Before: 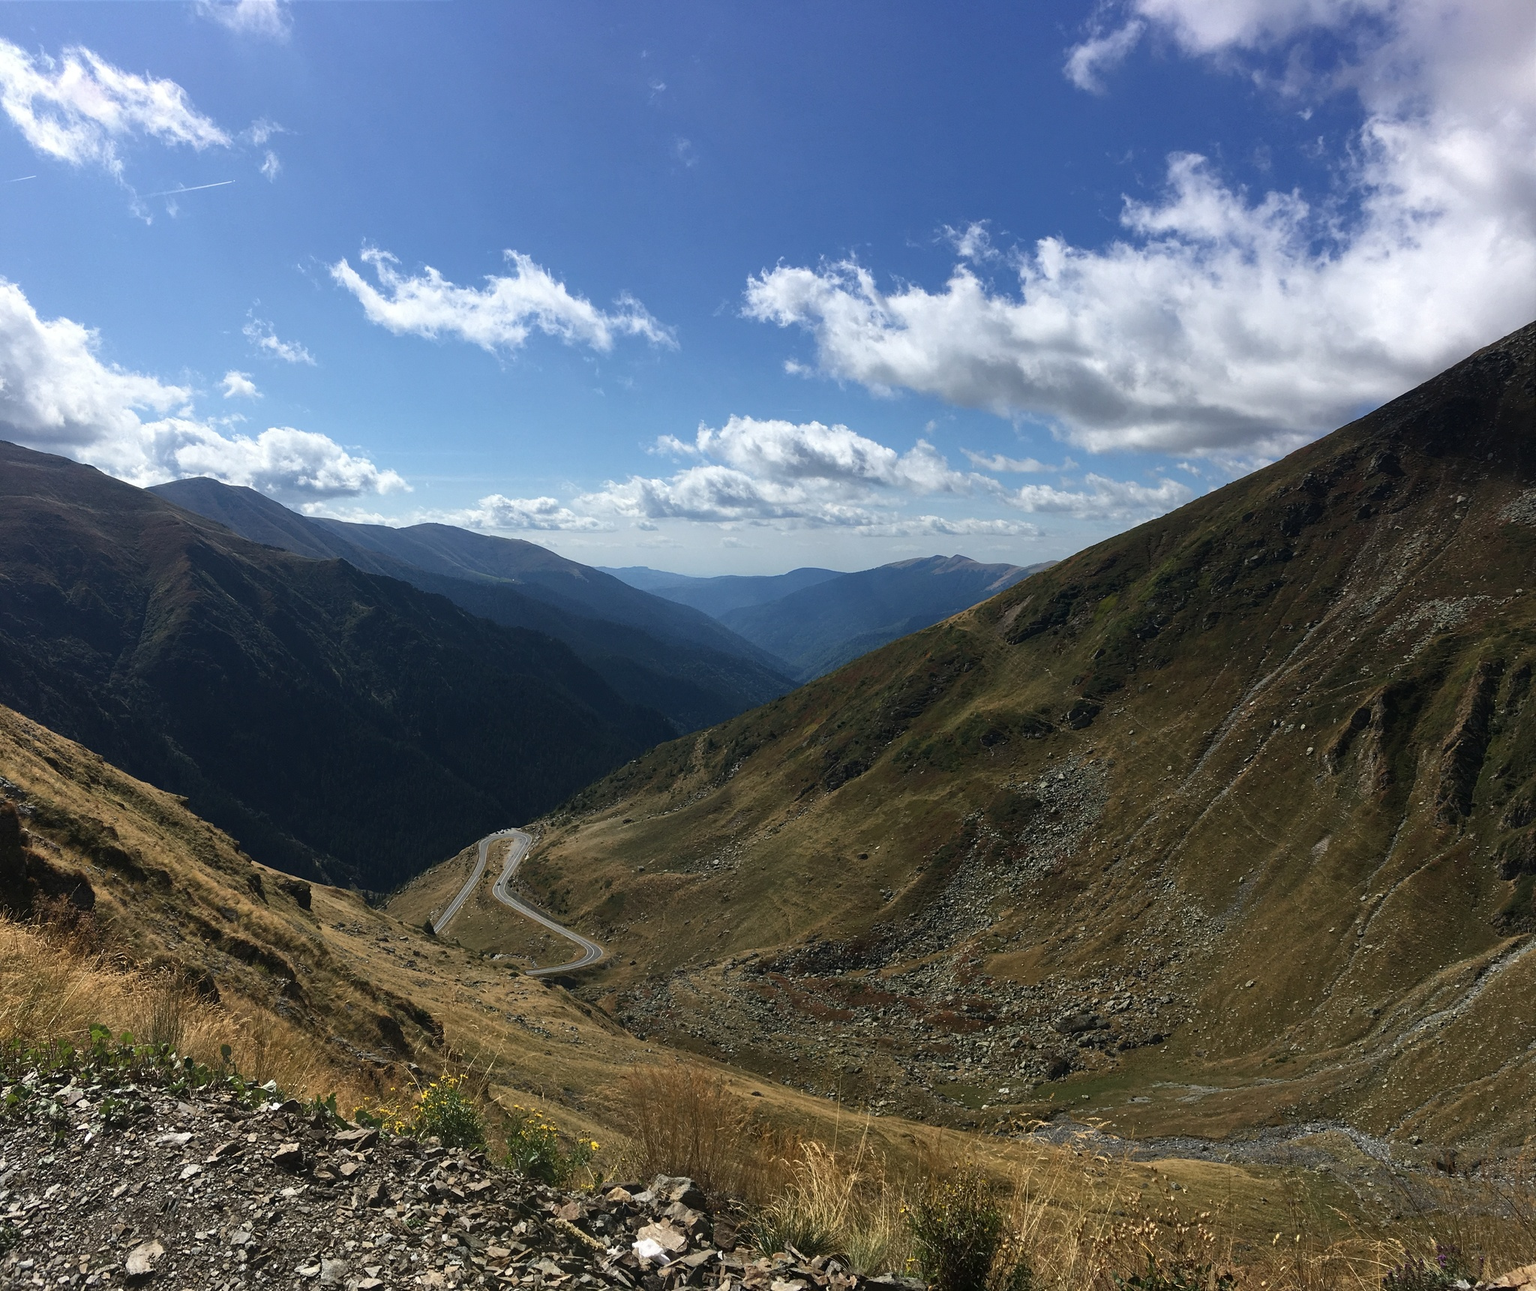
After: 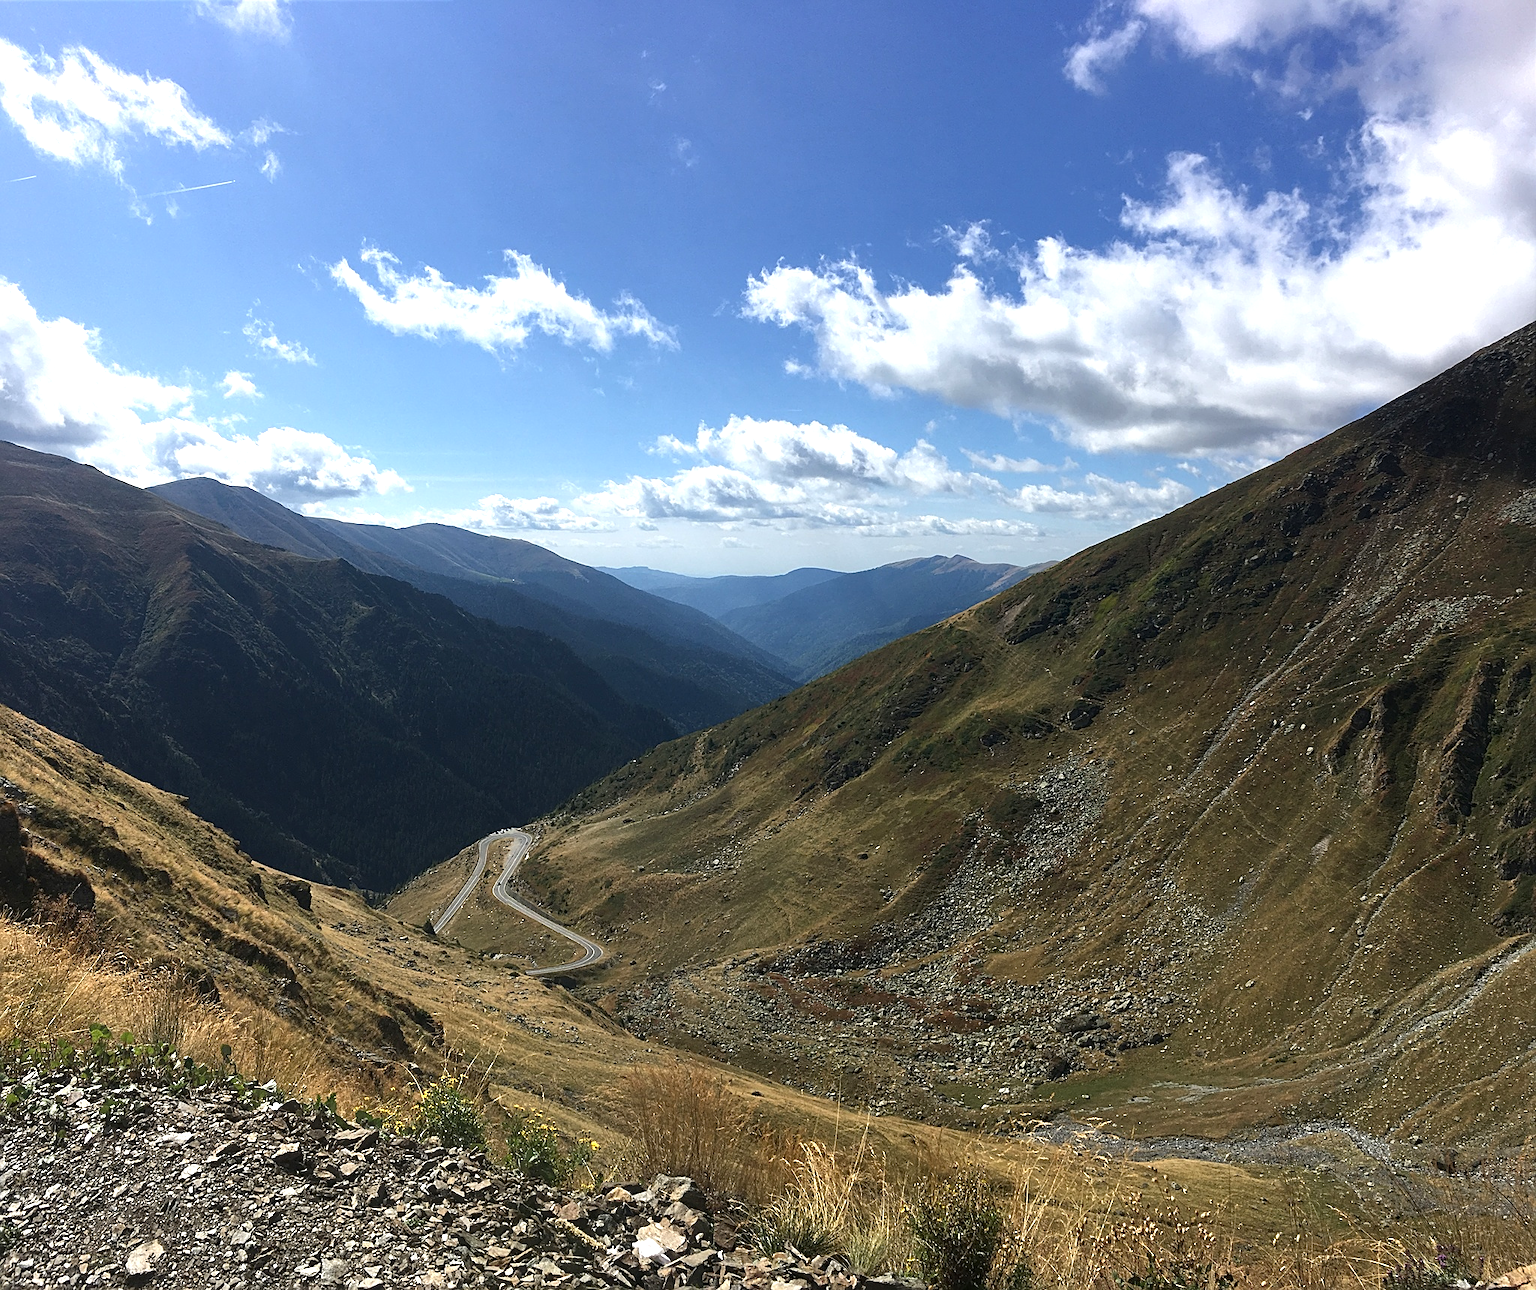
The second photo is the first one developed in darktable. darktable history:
exposure: exposure 0.561 EV, compensate highlight preservation false
sharpen: on, module defaults
